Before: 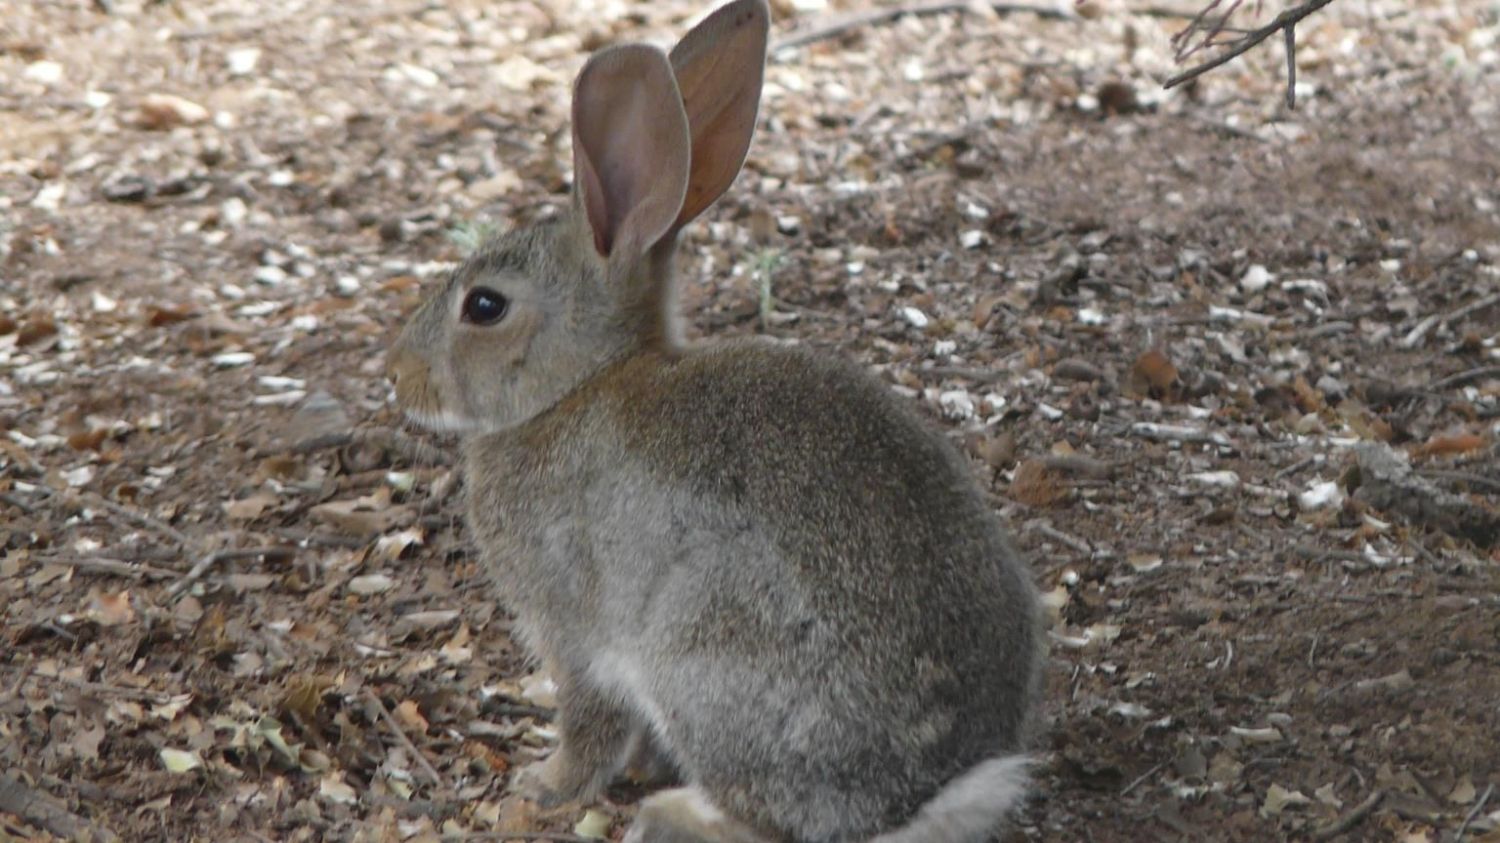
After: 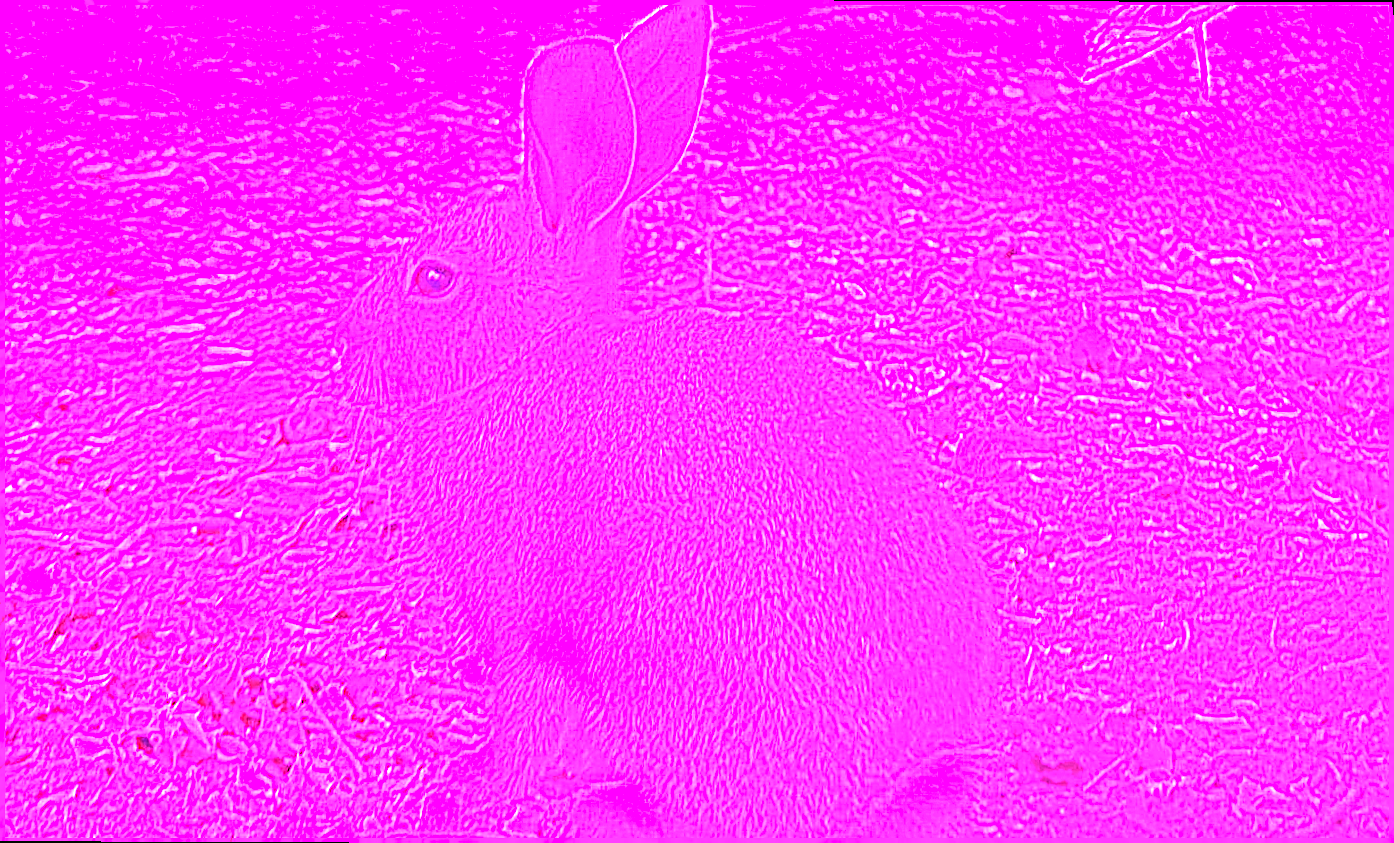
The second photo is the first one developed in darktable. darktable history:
contrast brightness saturation: saturation -0.04
white balance: red 8, blue 8
color correction: highlights a* 4.02, highlights b* 4.98, shadows a* -7.55, shadows b* 4.98
levels: levels [0.018, 0.493, 1]
sharpen: on, module defaults
rotate and perspective: rotation 0.215°, lens shift (vertical) -0.139, crop left 0.069, crop right 0.939, crop top 0.002, crop bottom 0.996
